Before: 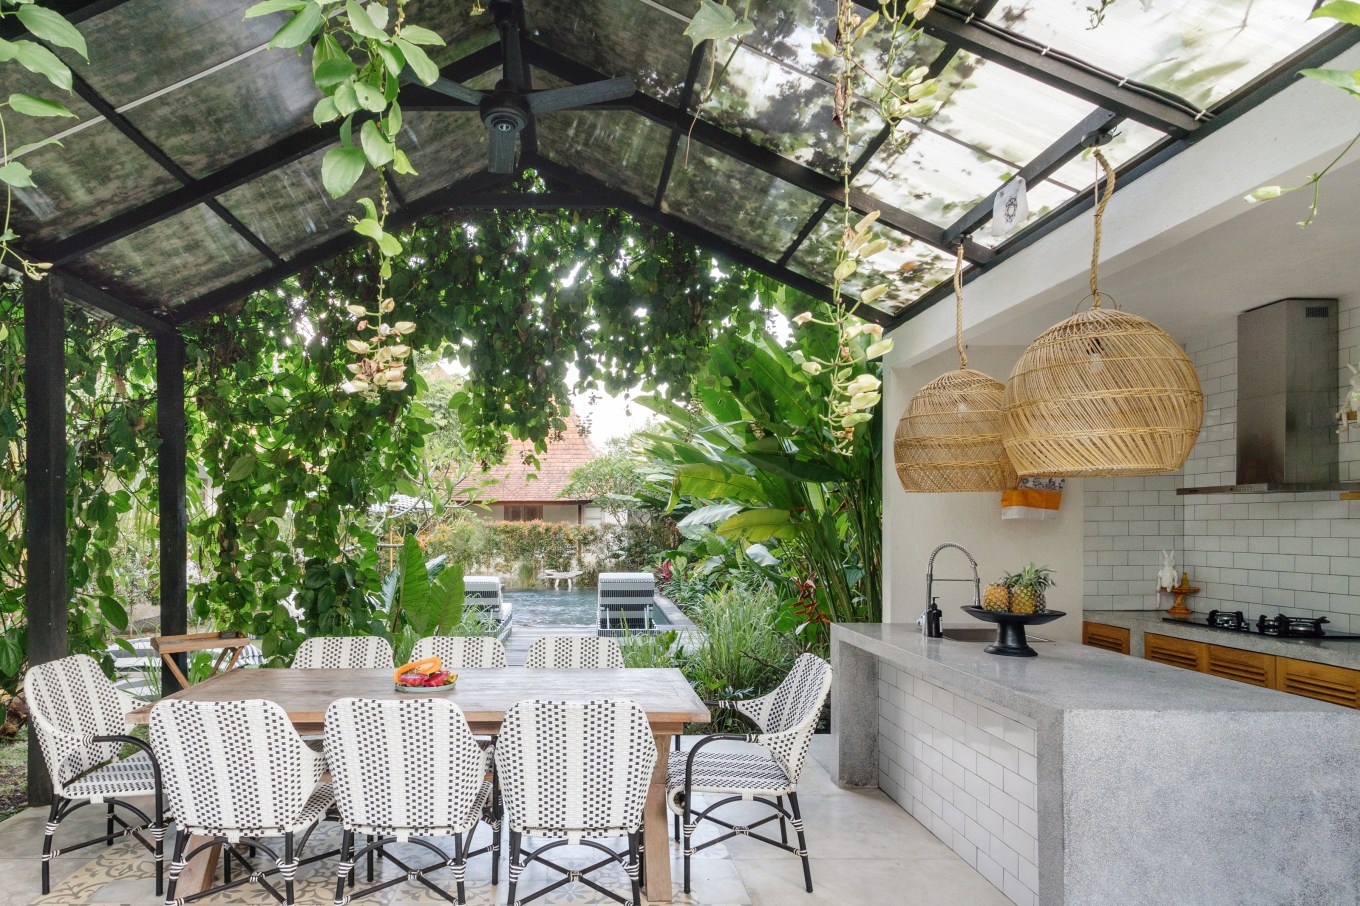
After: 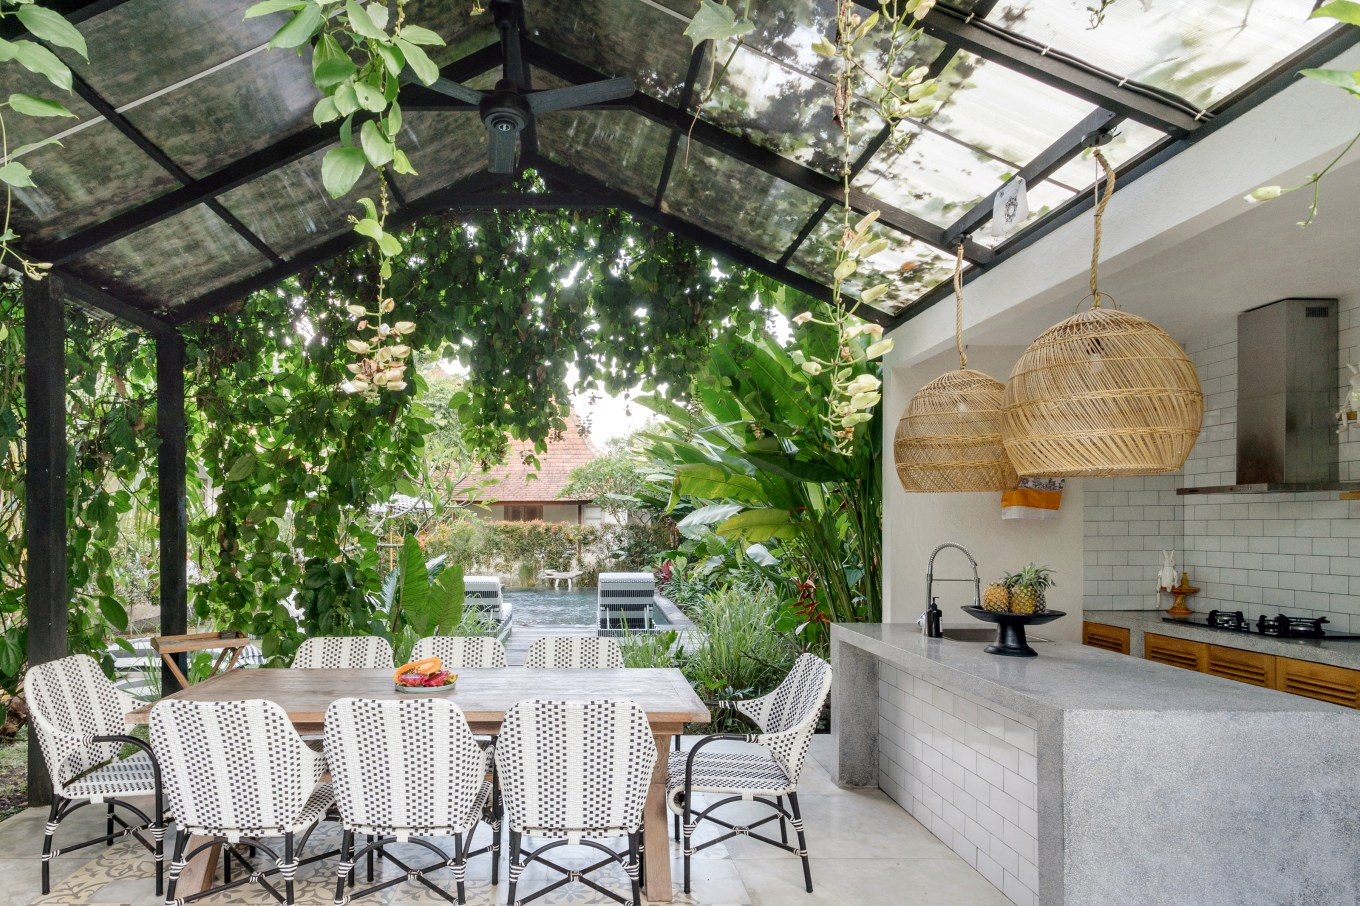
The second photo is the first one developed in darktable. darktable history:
exposure: black level correction 0.005, exposure 0.017 EV, compensate exposure bias true, compensate highlight preservation false
contrast brightness saturation: saturation -0.065
